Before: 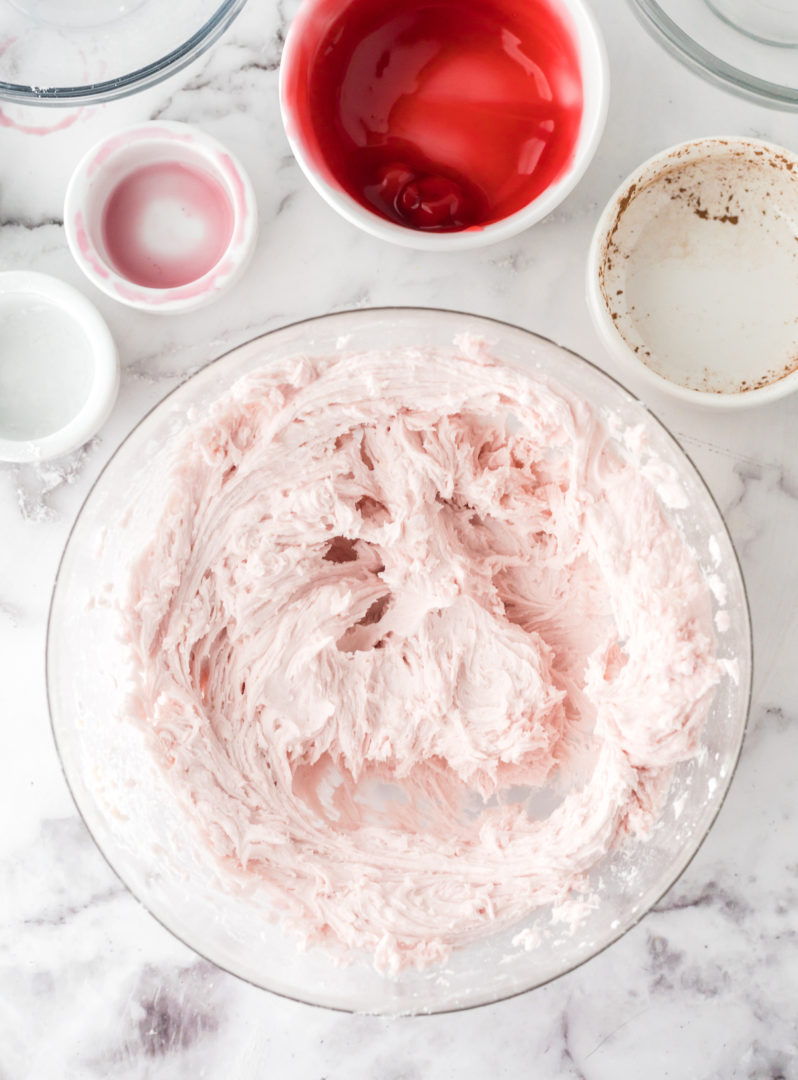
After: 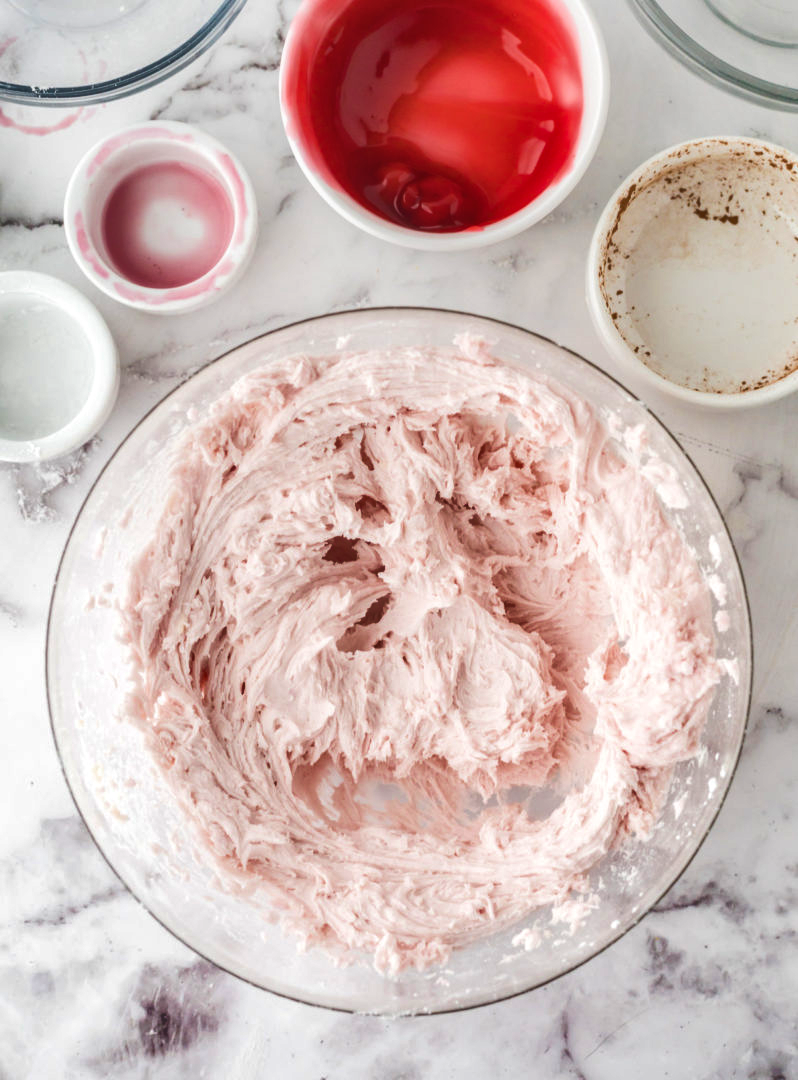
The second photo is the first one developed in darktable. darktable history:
velvia: on, module defaults
shadows and highlights: shadows 6.2, soften with gaussian
local contrast: detail 110%
